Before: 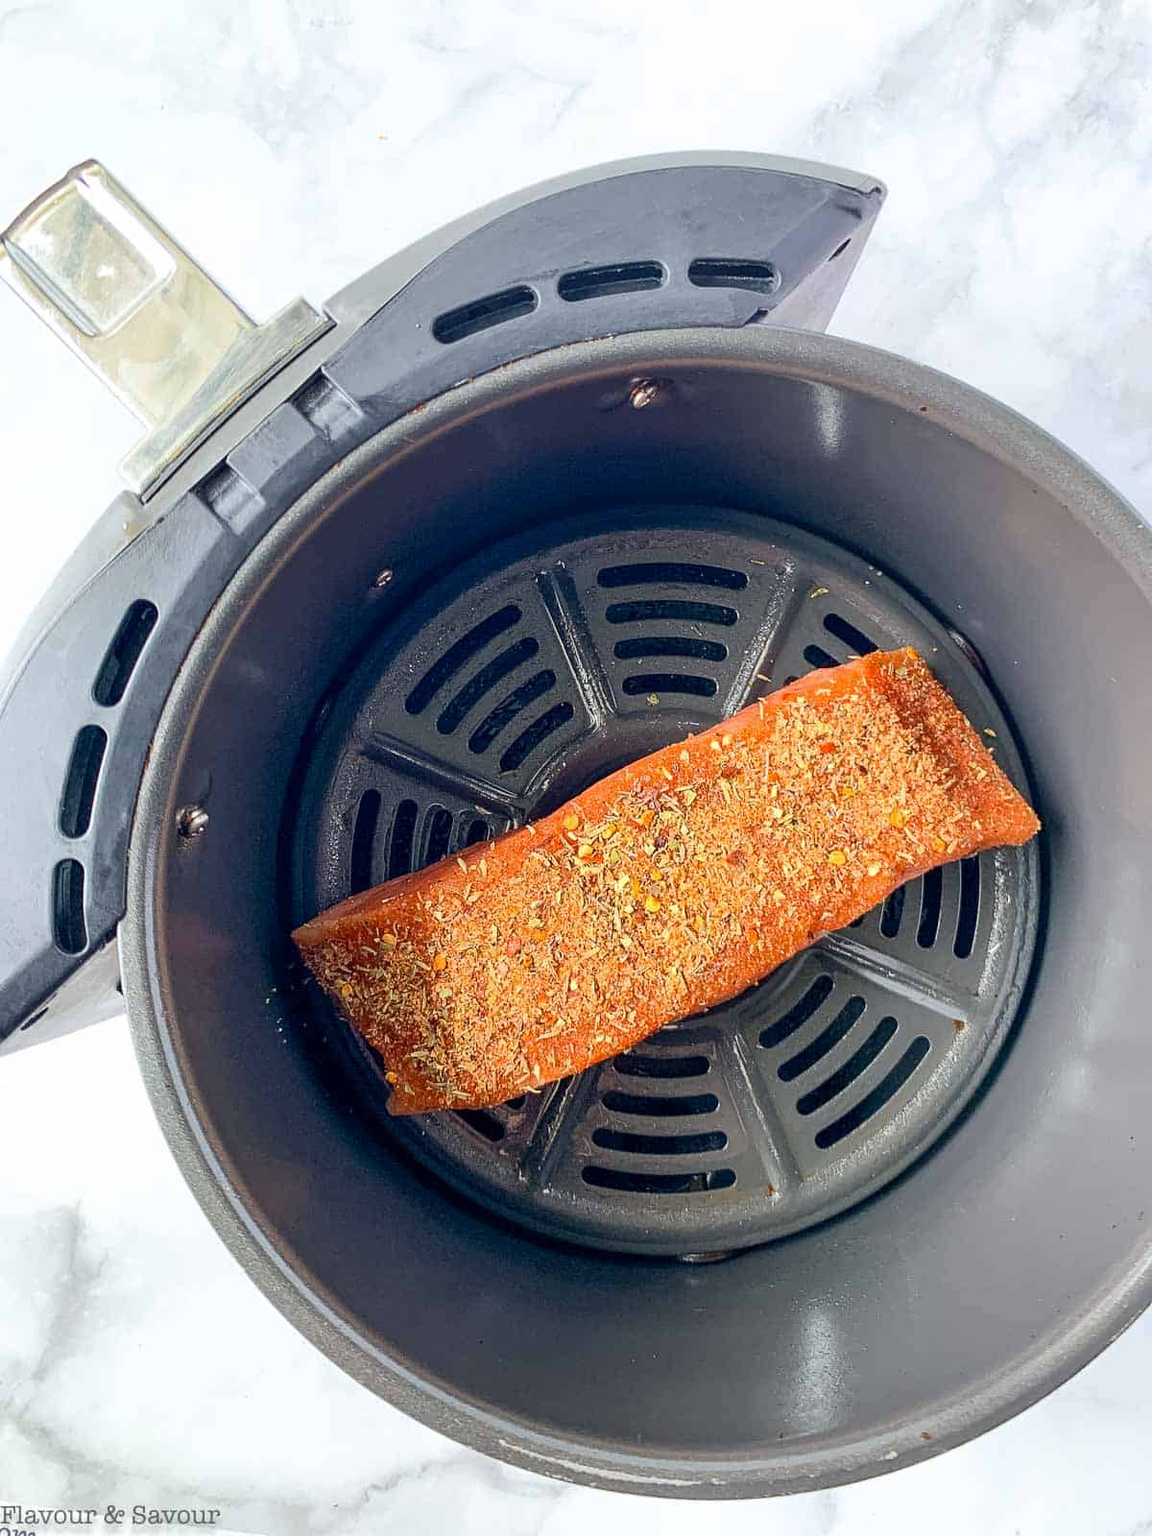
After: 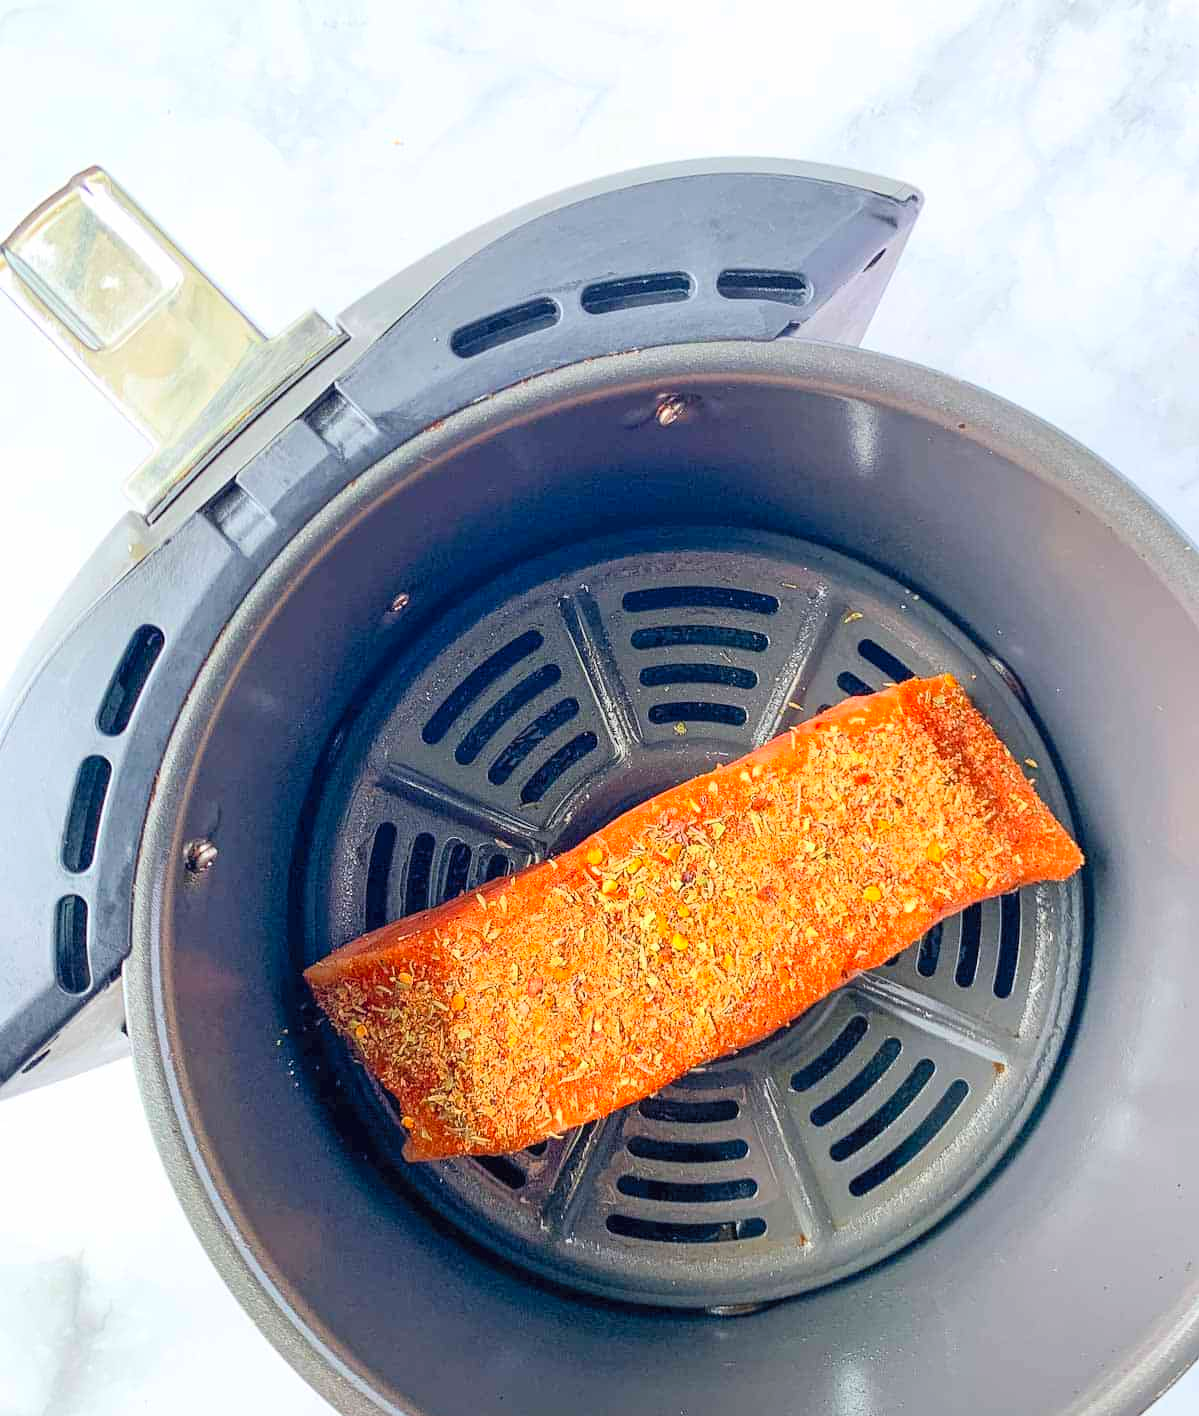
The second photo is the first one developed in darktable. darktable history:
contrast brightness saturation: contrast 0.07, brightness 0.18, saturation 0.4
crop and rotate: top 0%, bottom 11.49%
